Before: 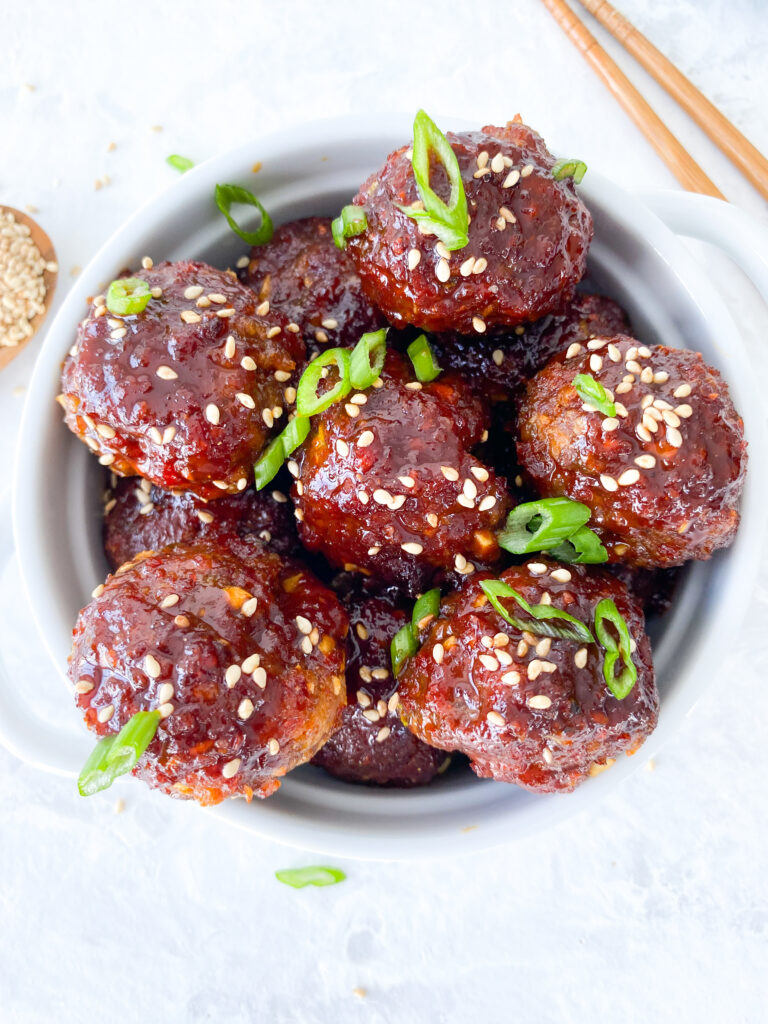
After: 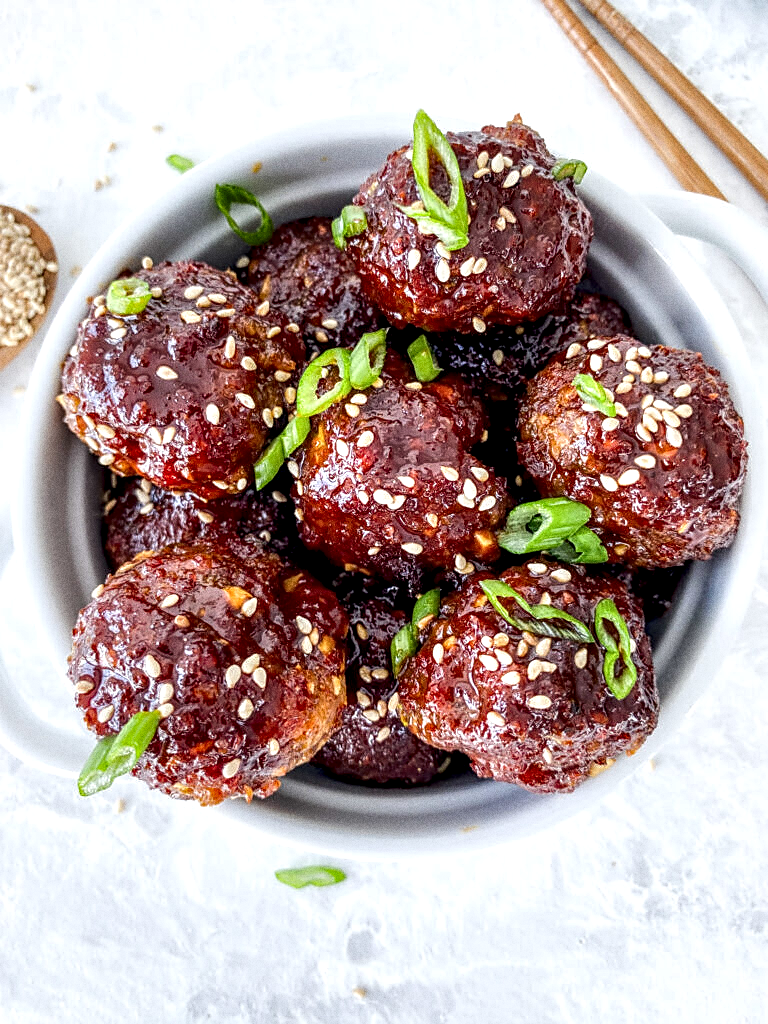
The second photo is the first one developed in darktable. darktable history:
shadows and highlights: shadows 25, highlights -25
sharpen: on, module defaults
local contrast: highlights 19%, detail 186%
grain: coarseness 8.68 ISO, strength 31.94%
